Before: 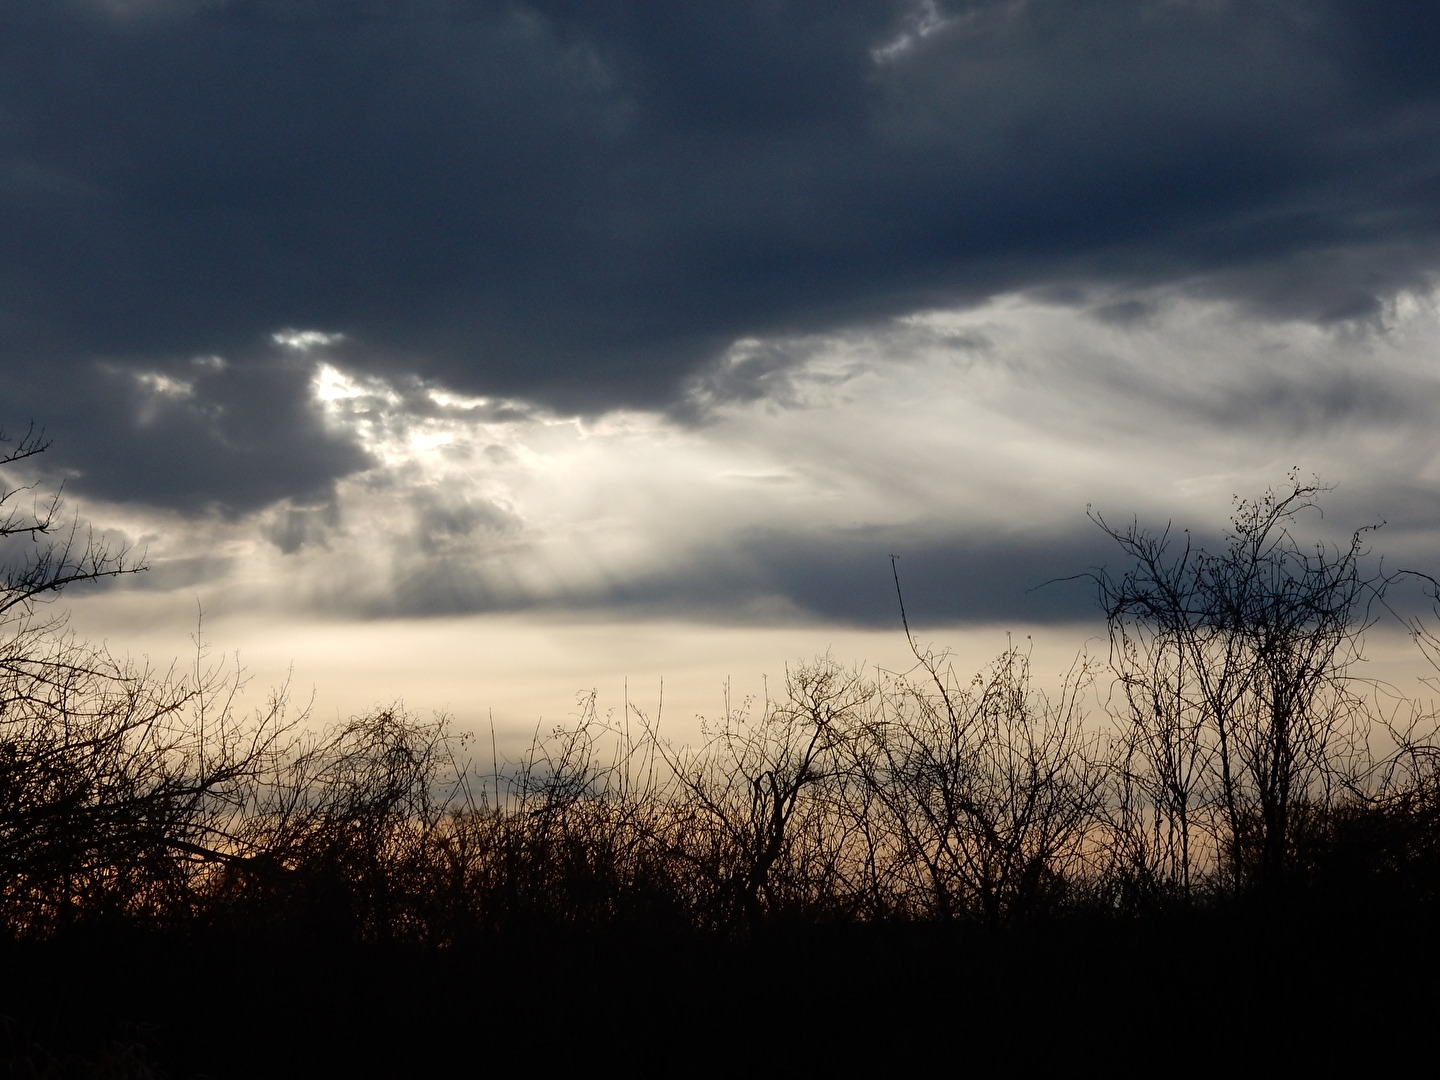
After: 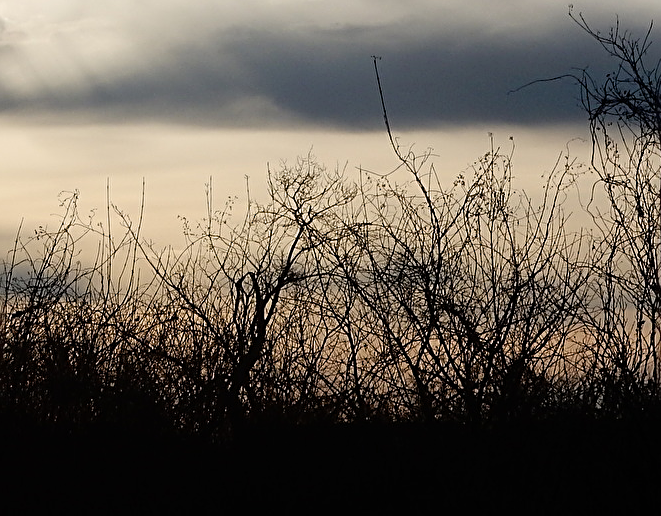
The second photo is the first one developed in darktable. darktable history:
crop: left 35.986%, top 46.268%, right 18.11%, bottom 5.941%
sharpen: on, module defaults
filmic rgb: black relative exposure -16 EV, white relative exposure 2.93 EV, threshold 2.94 EV, hardness 9.96, color science v6 (2022), enable highlight reconstruction true
